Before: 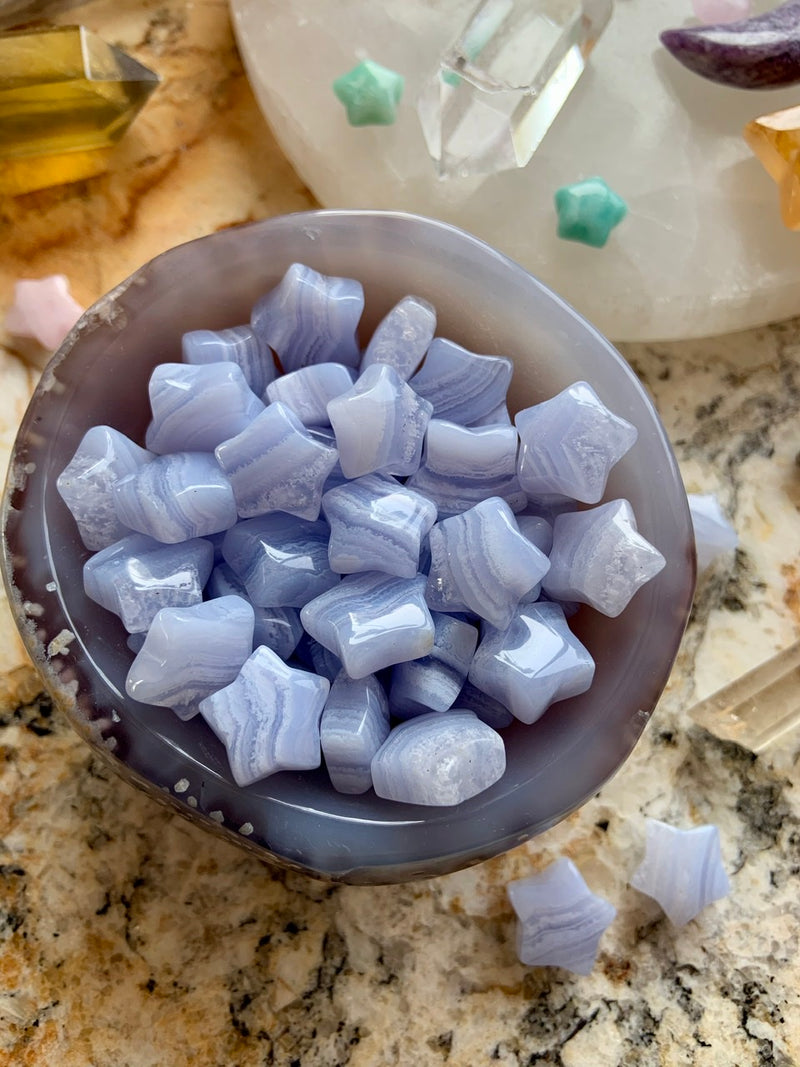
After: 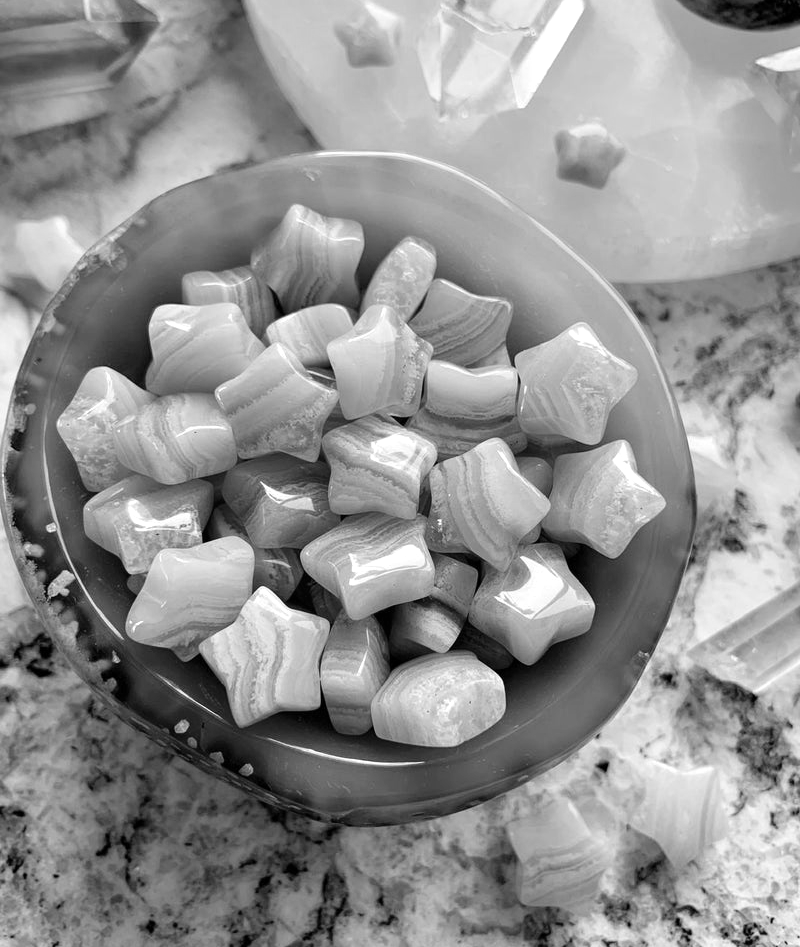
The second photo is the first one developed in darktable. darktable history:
monochrome: a -4.13, b 5.16, size 1
white balance: red 1.08, blue 0.791
color balance: mode lift, gamma, gain (sRGB), lift [1, 0.69, 1, 1], gamma [1, 1.482, 1, 1], gain [1, 1, 1, 0.802]
crop and rotate: top 5.609%, bottom 5.609%
exposure: exposure 0.426 EV, compensate highlight preservation false
